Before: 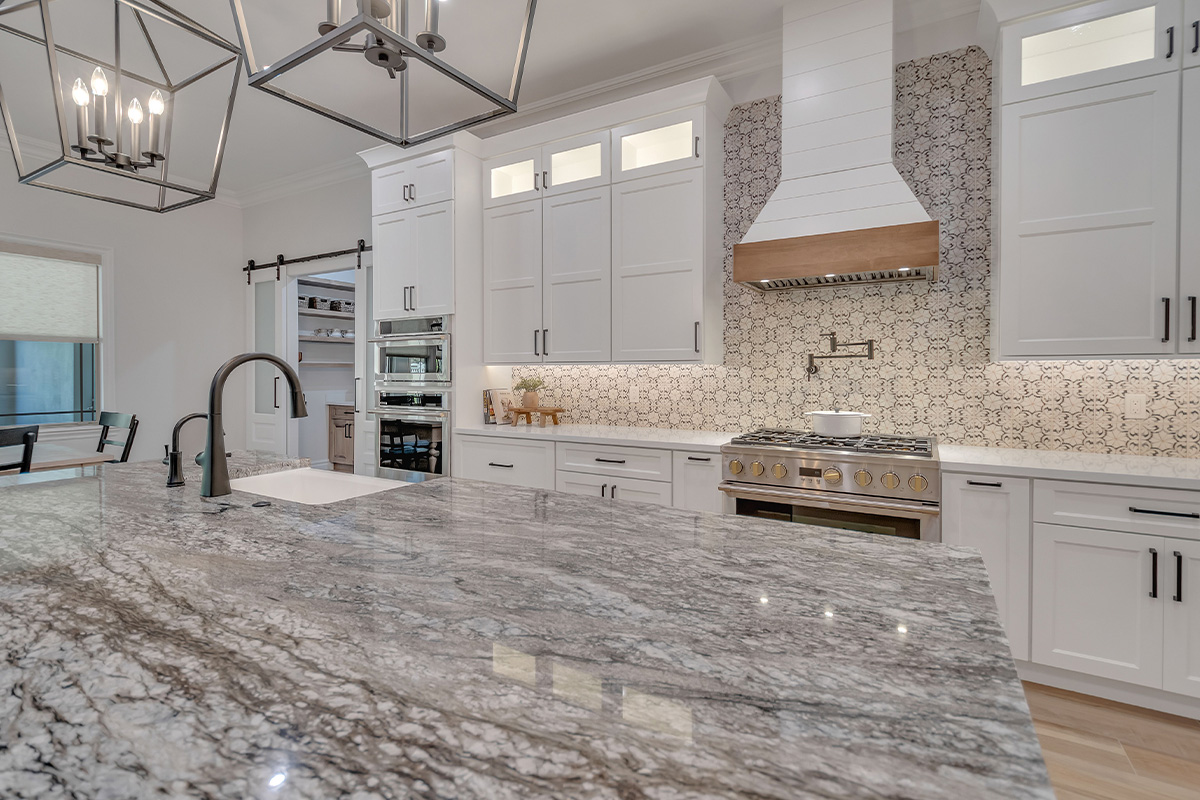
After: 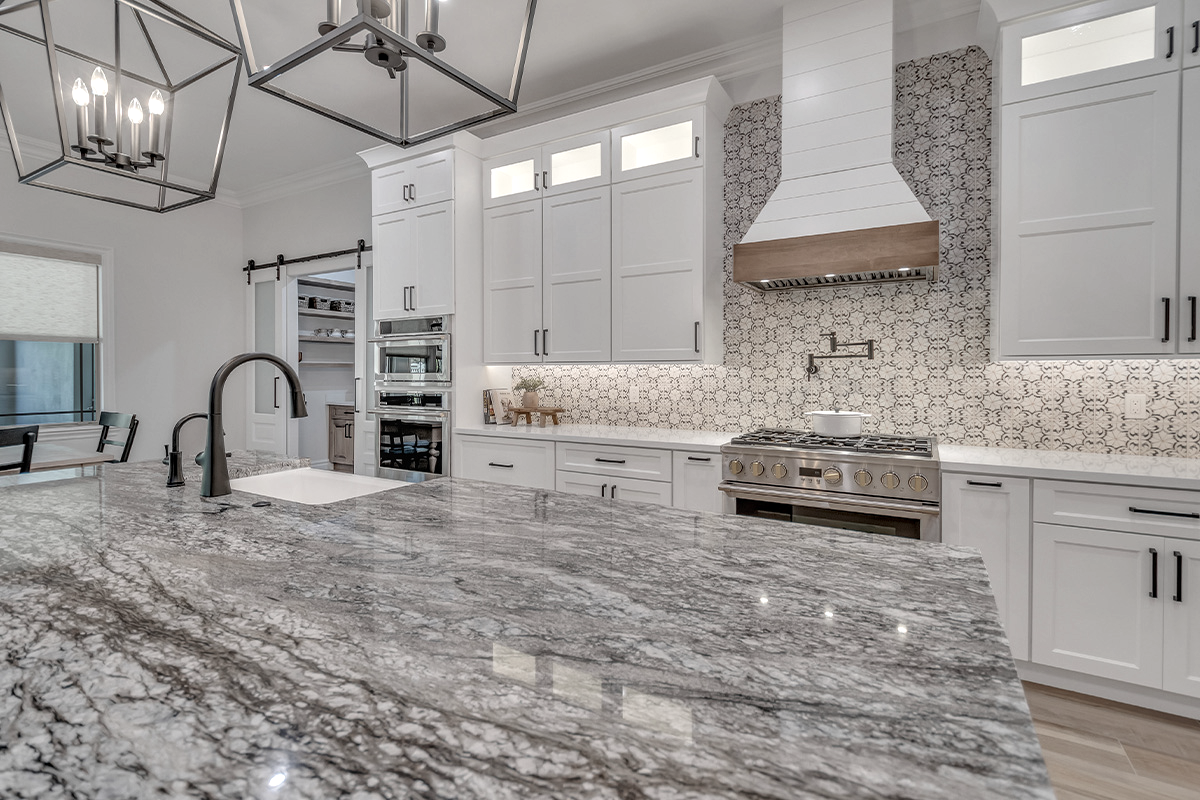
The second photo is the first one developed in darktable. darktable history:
color zones: curves: ch0 [(0, 0.5) (0.143, 0.5) (0.286, 0.5) (0.429, 0.504) (0.571, 0.5) (0.714, 0.509) (0.857, 0.5) (1, 0.5)]; ch1 [(0, 0.425) (0.143, 0.425) (0.286, 0.375) (0.429, 0.405) (0.571, 0.5) (0.714, 0.47) (0.857, 0.425) (1, 0.435)]; ch2 [(0, 0.5) (0.143, 0.5) (0.286, 0.5) (0.429, 0.517) (0.571, 0.5) (0.714, 0.51) (0.857, 0.5) (1, 0.5)]
local contrast: on, module defaults
contrast brightness saturation: contrast 0.097, saturation -0.288
